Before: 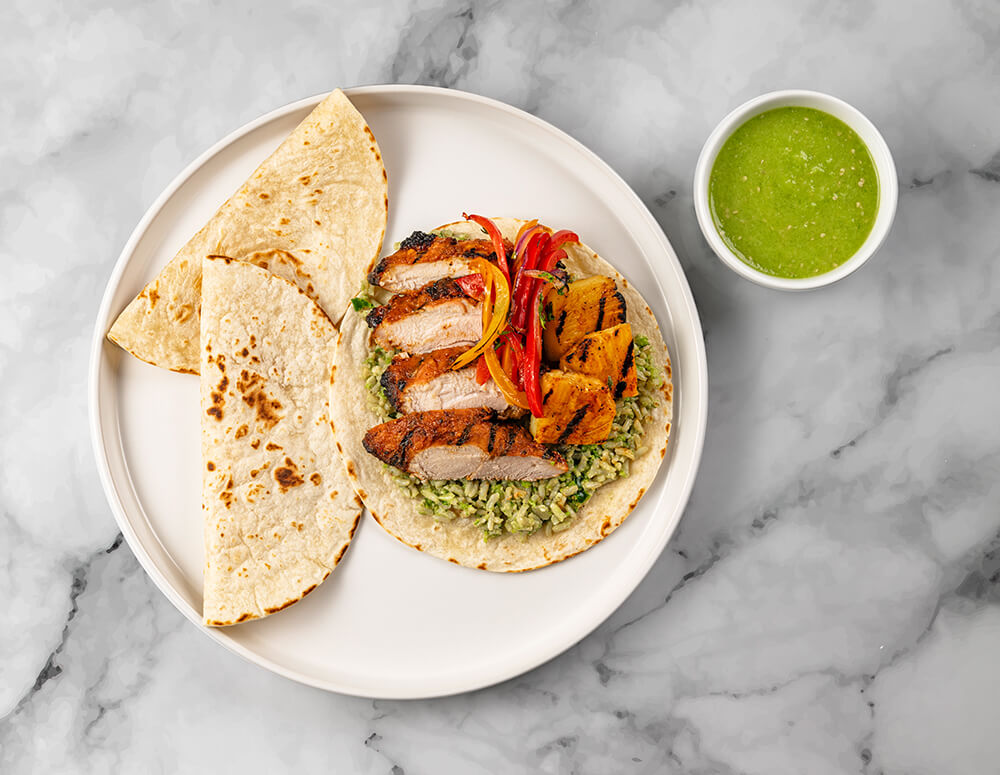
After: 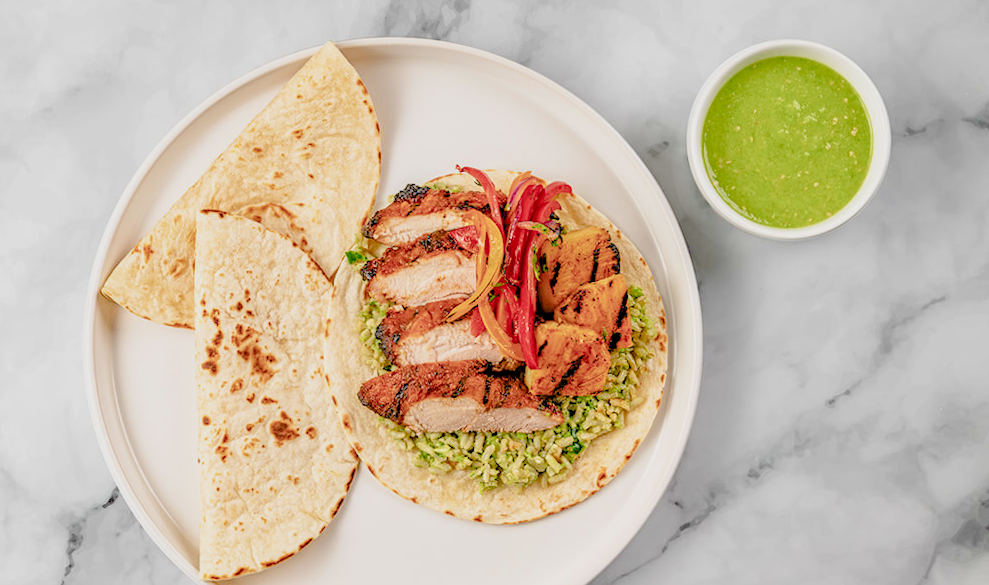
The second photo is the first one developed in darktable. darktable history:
crop: top 5.667%, bottom 17.637%
exposure: black level correction 0, exposure 1 EV, compensate exposure bias true, compensate highlight preservation false
filmic rgb: black relative exposure -4.42 EV, white relative exposure 6.58 EV, hardness 1.85, contrast 0.5
rotate and perspective: rotation -0.45°, automatic cropping original format, crop left 0.008, crop right 0.992, crop top 0.012, crop bottom 0.988
color balance rgb: linear chroma grading › shadows -2.2%, linear chroma grading › highlights -15%, linear chroma grading › global chroma -10%, linear chroma grading › mid-tones -10%, perceptual saturation grading › global saturation 45%, perceptual saturation grading › highlights -50%, perceptual saturation grading › shadows 30%, perceptual brilliance grading › global brilliance 18%, global vibrance 45%
local contrast: detail 130%
velvia: on, module defaults
